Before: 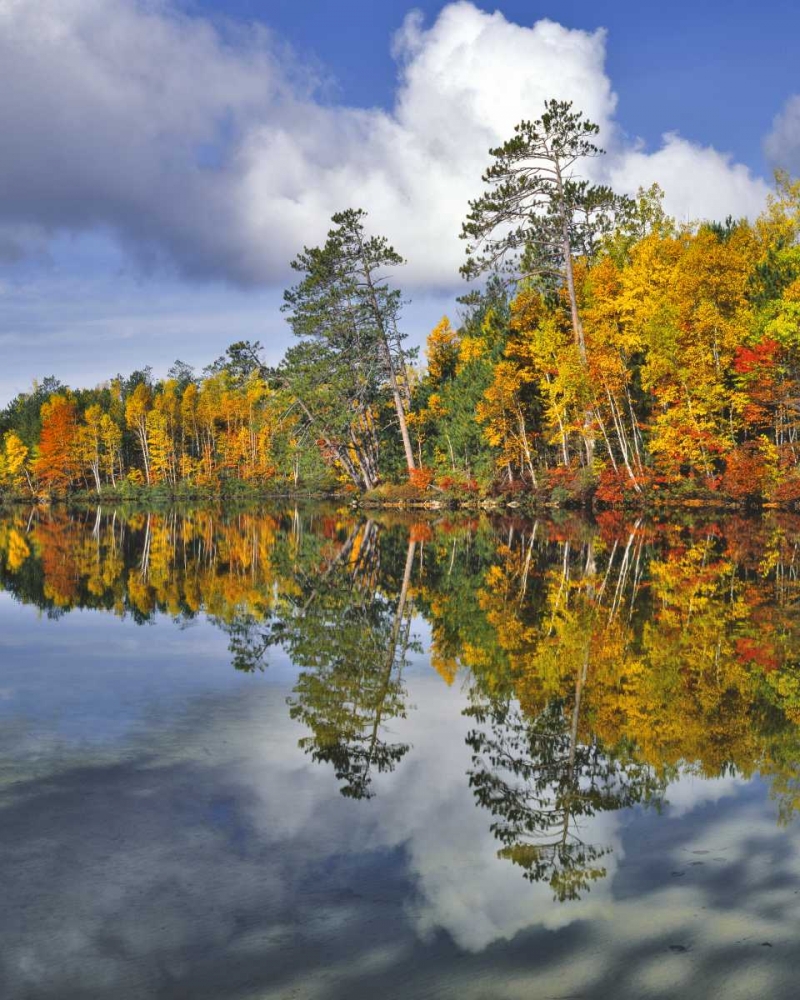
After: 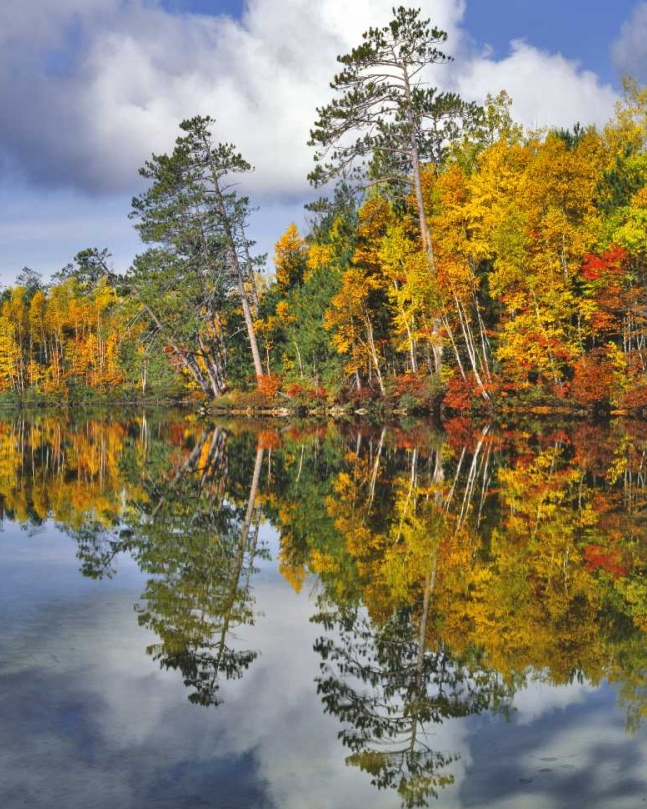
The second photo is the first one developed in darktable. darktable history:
crop: left 19.086%, top 9.366%, right 0%, bottom 9.636%
